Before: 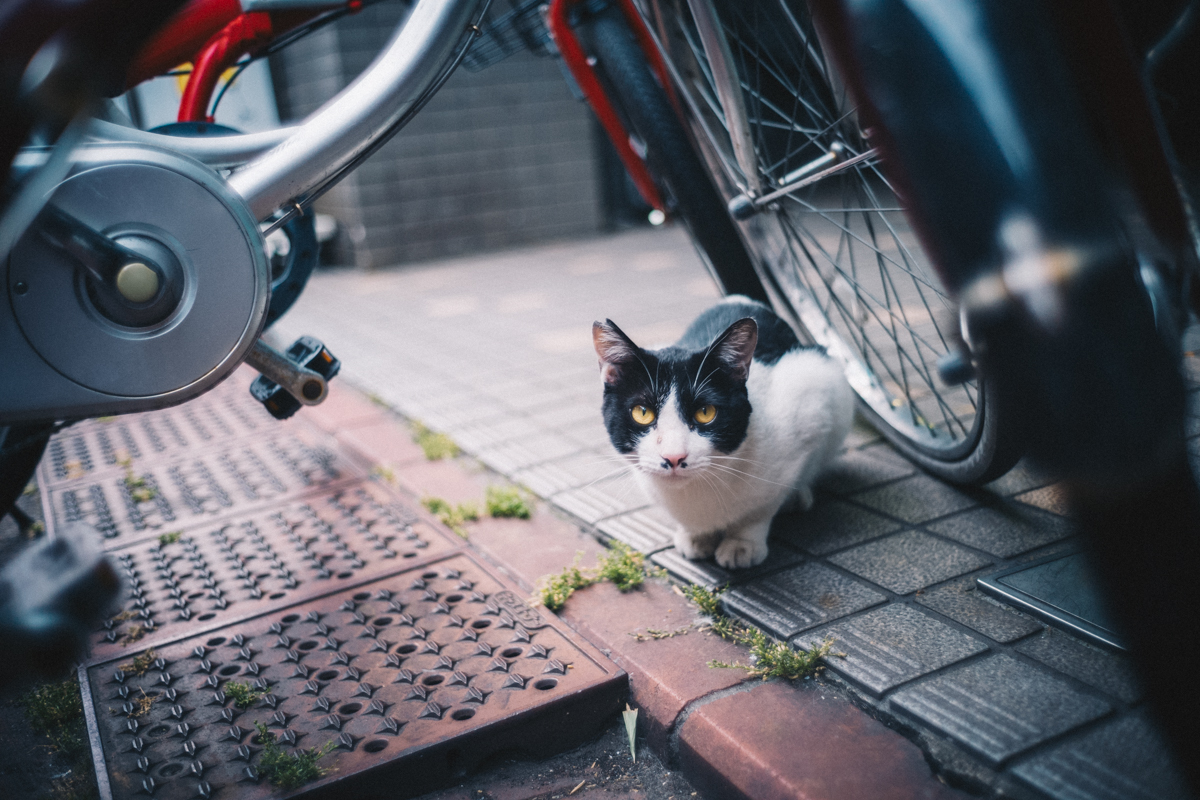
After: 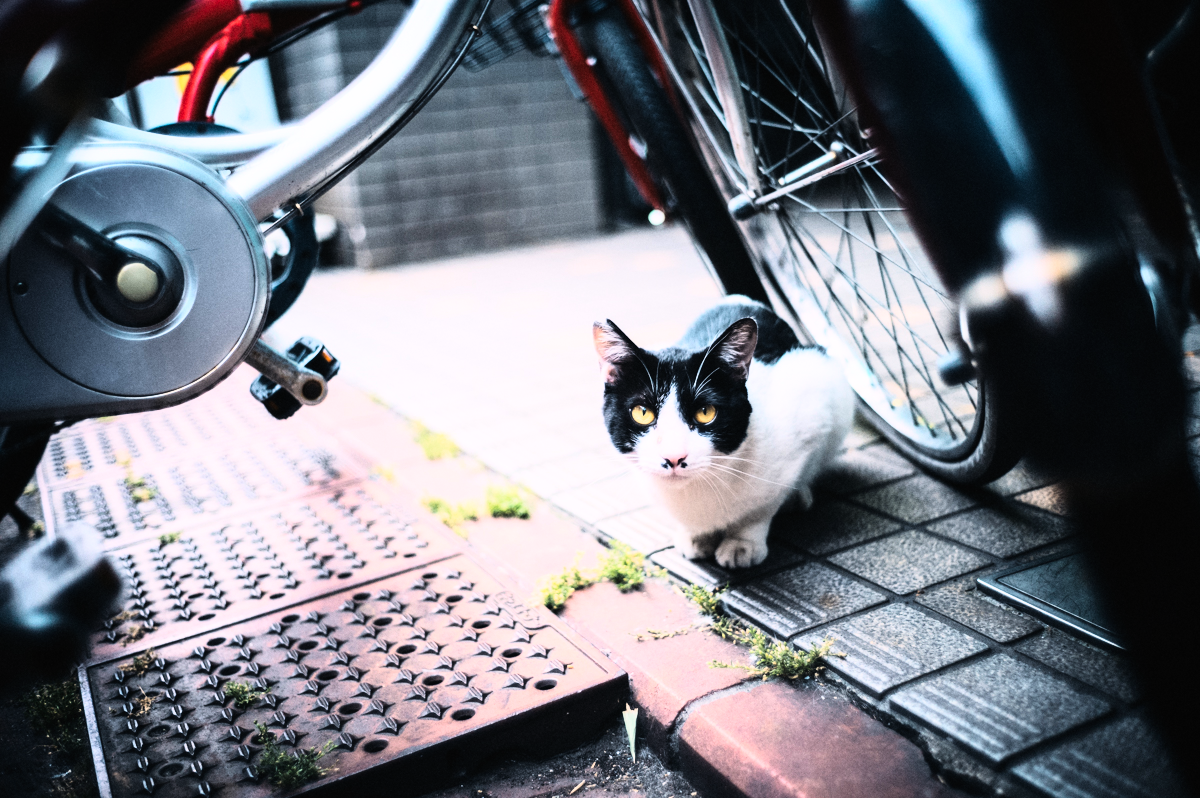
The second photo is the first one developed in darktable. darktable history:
crop: top 0.05%, bottom 0.098%
rgb curve: curves: ch0 [(0, 0) (0.21, 0.15) (0.24, 0.21) (0.5, 0.75) (0.75, 0.96) (0.89, 0.99) (1, 1)]; ch1 [(0, 0.02) (0.21, 0.13) (0.25, 0.2) (0.5, 0.67) (0.75, 0.9) (0.89, 0.97) (1, 1)]; ch2 [(0, 0.02) (0.21, 0.13) (0.25, 0.2) (0.5, 0.67) (0.75, 0.9) (0.89, 0.97) (1, 1)], compensate middle gray true
